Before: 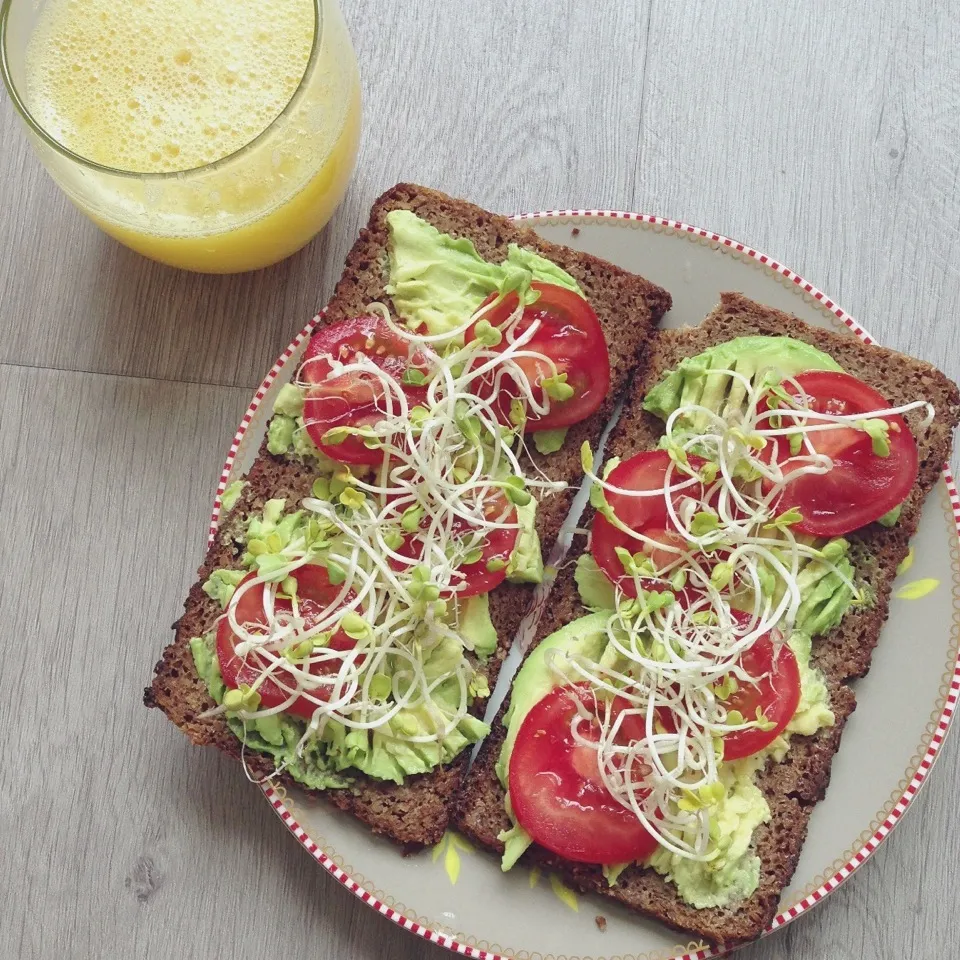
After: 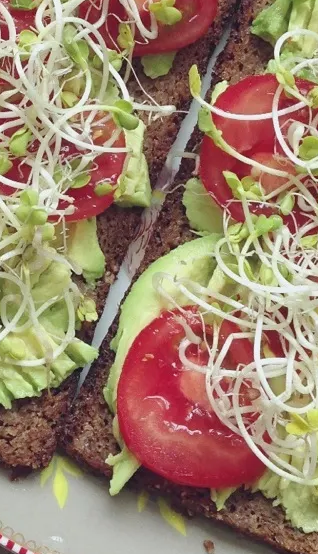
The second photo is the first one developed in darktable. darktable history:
crop: left 40.878%, top 39.176%, right 25.993%, bottom 3.081%
white balance: red 0.982, blue 1.018
